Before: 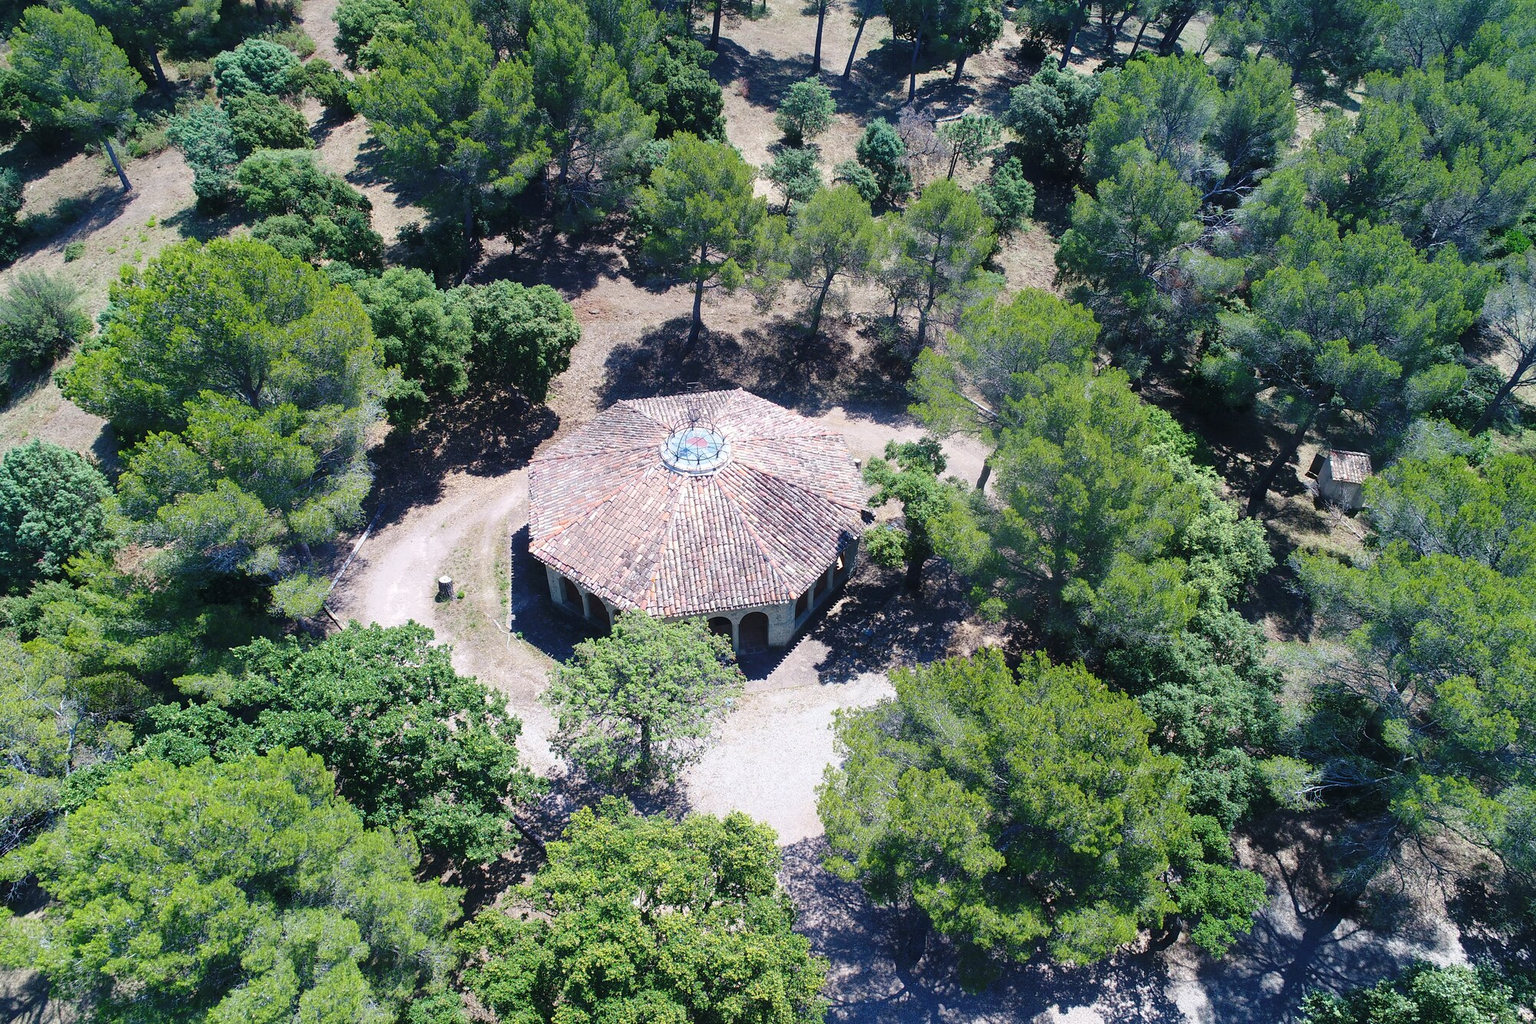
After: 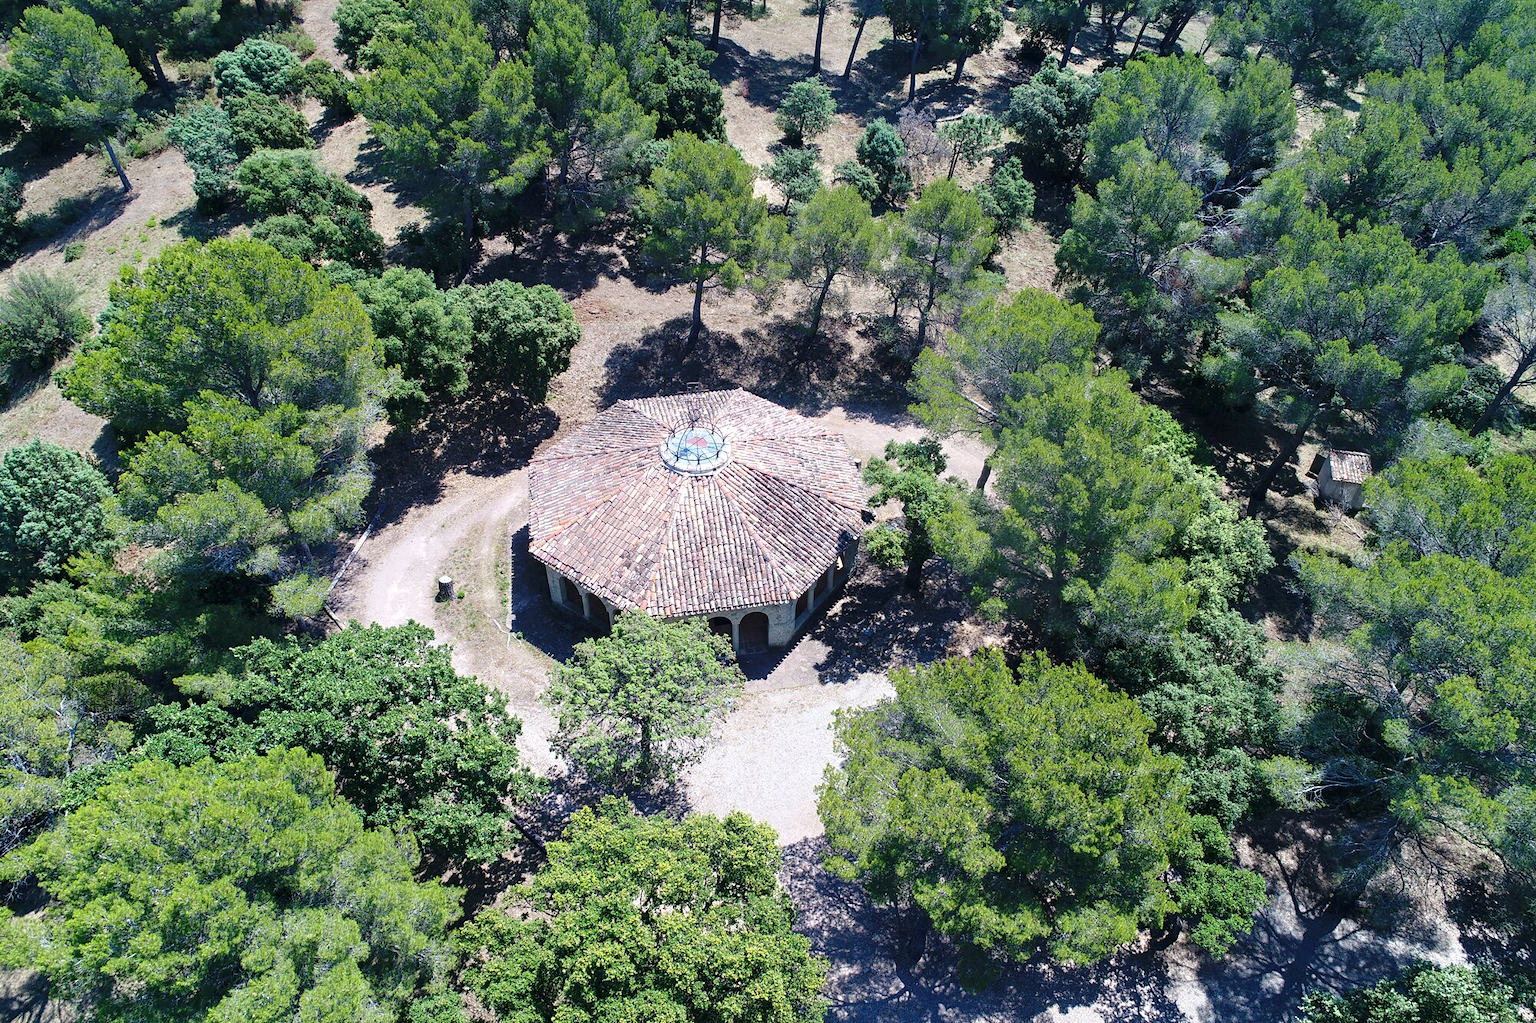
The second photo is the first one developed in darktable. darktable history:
contrast equalizer: octaves 7, y [[0.5, 0.542, 0.583, 0.625, 0.667, 0.708], [0.5 ×6], [0.5 ×6], [0 ×6], [0 ×6]], mix 0.296
